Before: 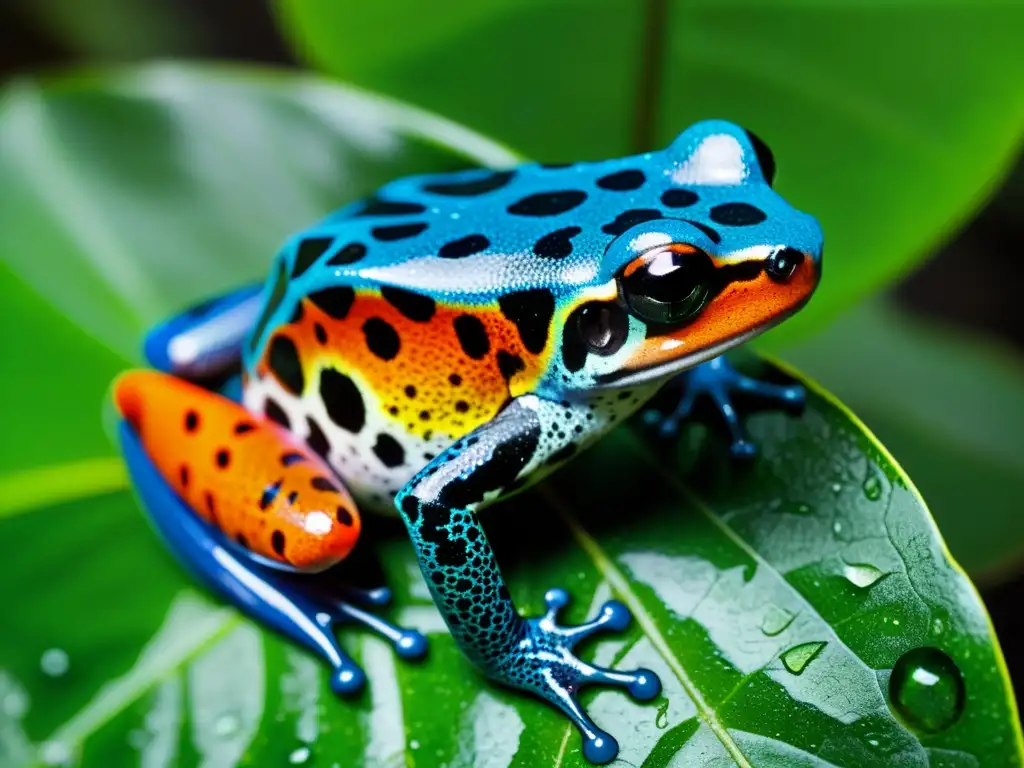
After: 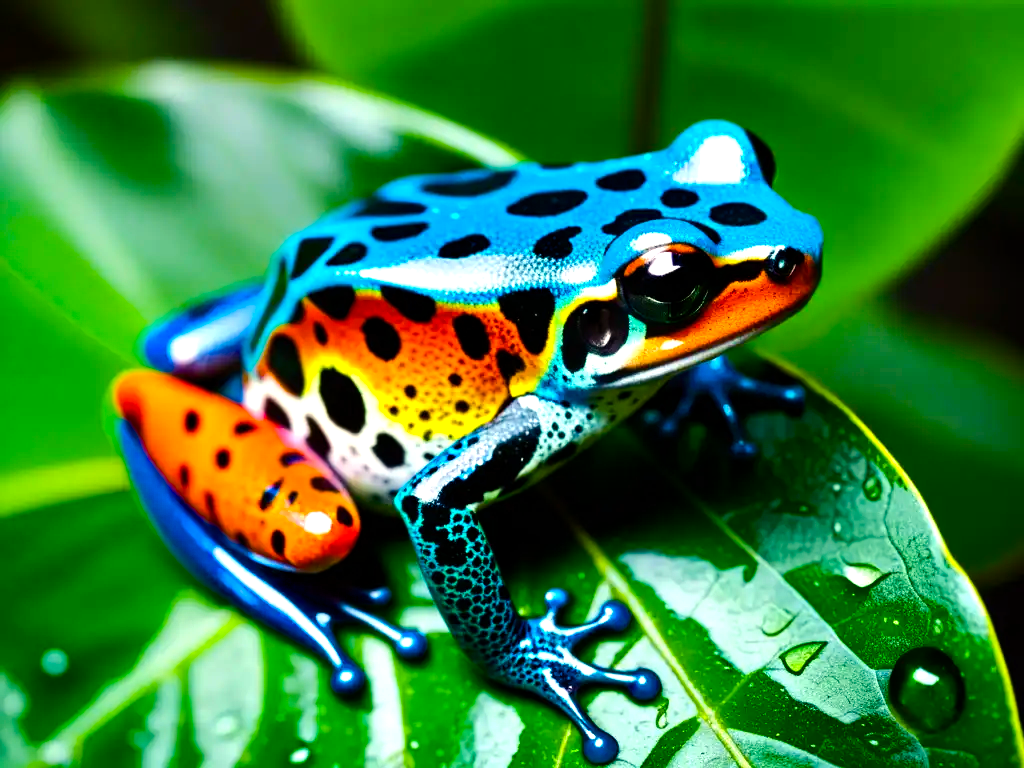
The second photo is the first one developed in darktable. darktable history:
color balance rgb: highlights gain › chroma 3.046%, highlights gain › hue 76.23°, linear chroma grading › global chroma 15.587%, perceptual saturation grading › global saturation 20%, perceptual saturation grading › highlights -25.573%, perceptual saturation grading › shadows 49.835%, perceptual brilliance grading › highlights 18.387%, perceptual brilliance grading › mid-tones 31.622%, perceptual brilliance grading › shadows -31.441%, global vibrance 34.818%
